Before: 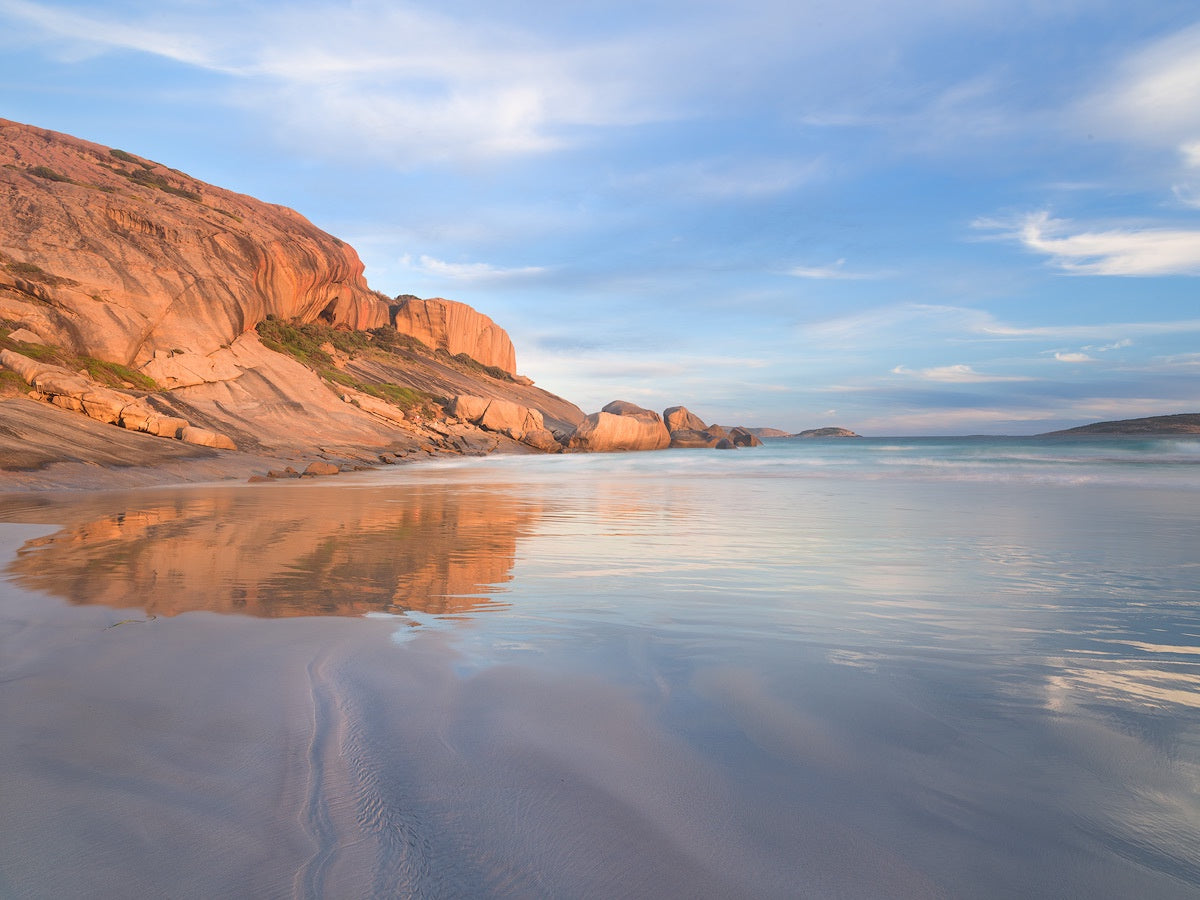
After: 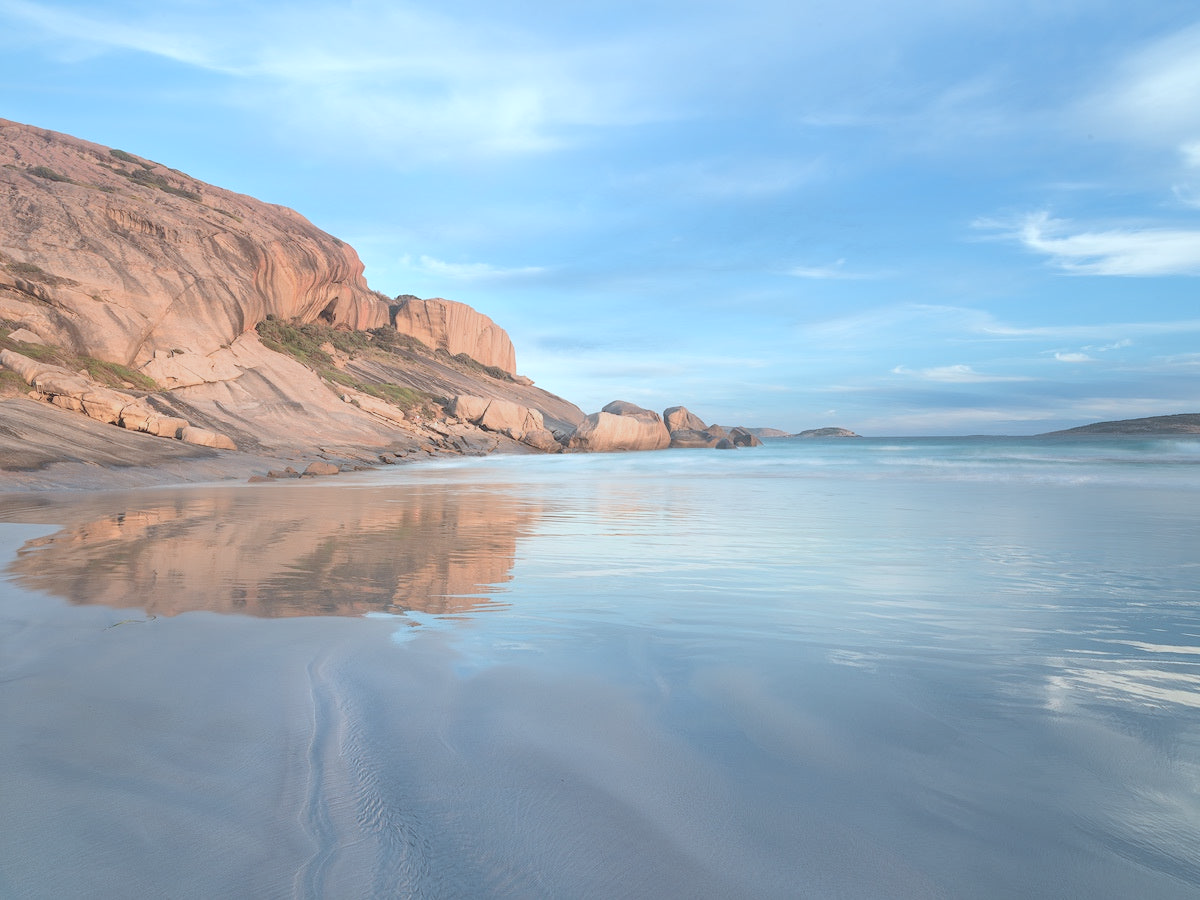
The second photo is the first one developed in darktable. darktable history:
color correction: highlights a* -12.64, highlights b* -18.1, saturation 0.7
contrast brightness saturation: brightness 0.15
